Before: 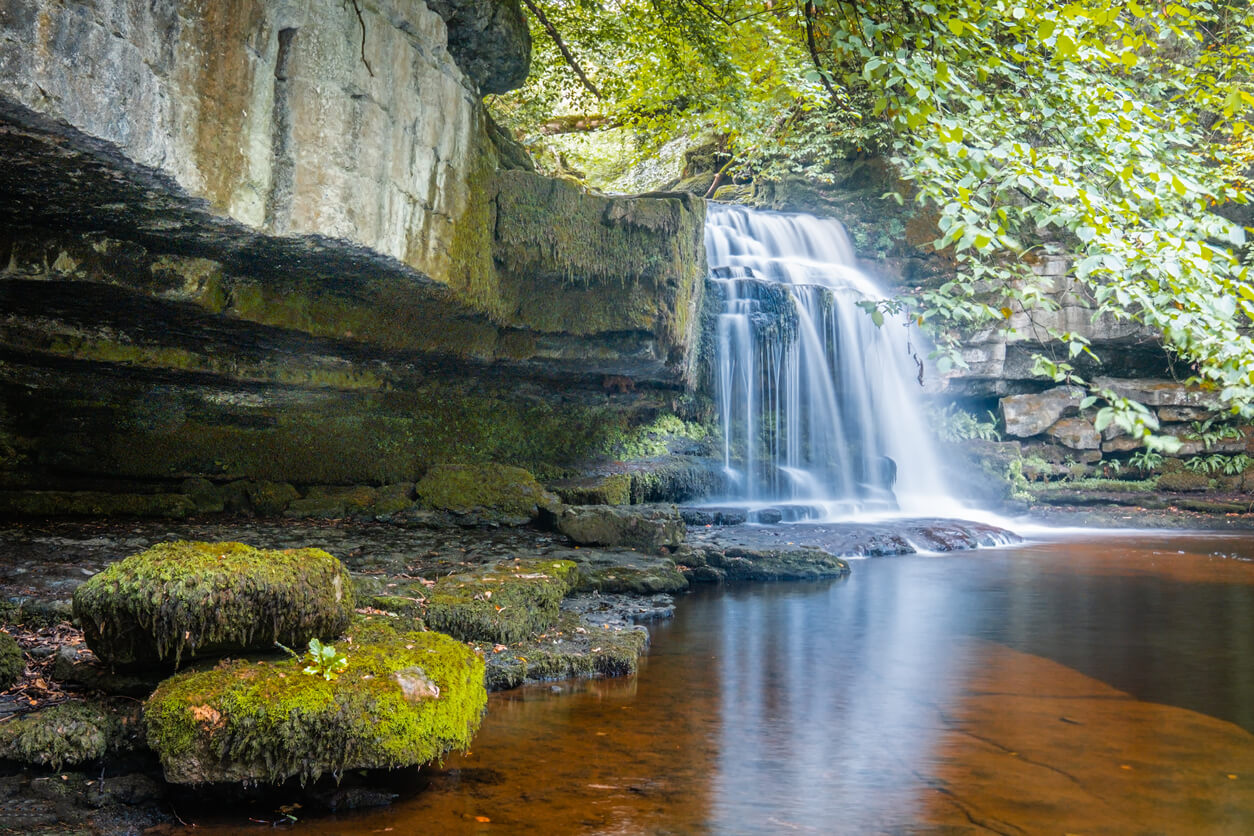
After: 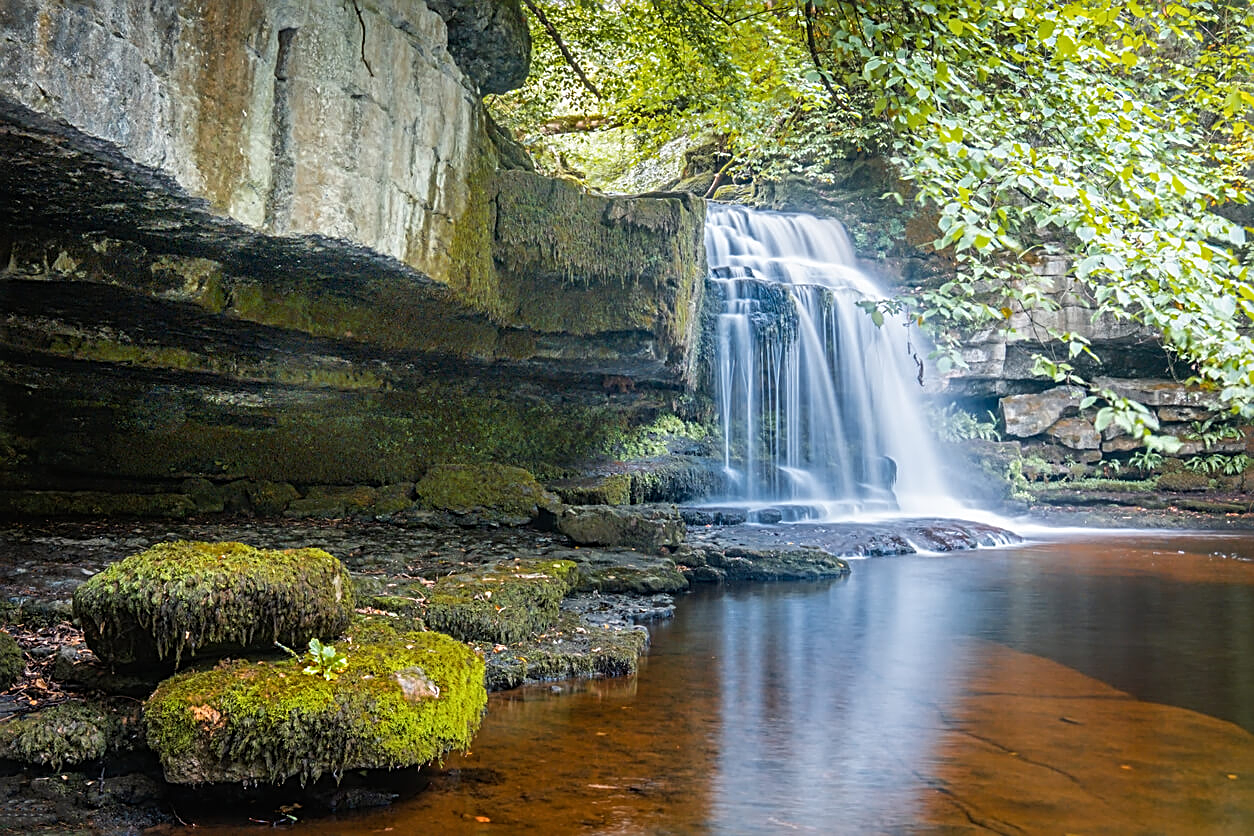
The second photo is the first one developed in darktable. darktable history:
exposure: black level correction 0, compensate exposure bias true, compensate highlight preservation false
sharpen: radius 2.543, amount 0.636
